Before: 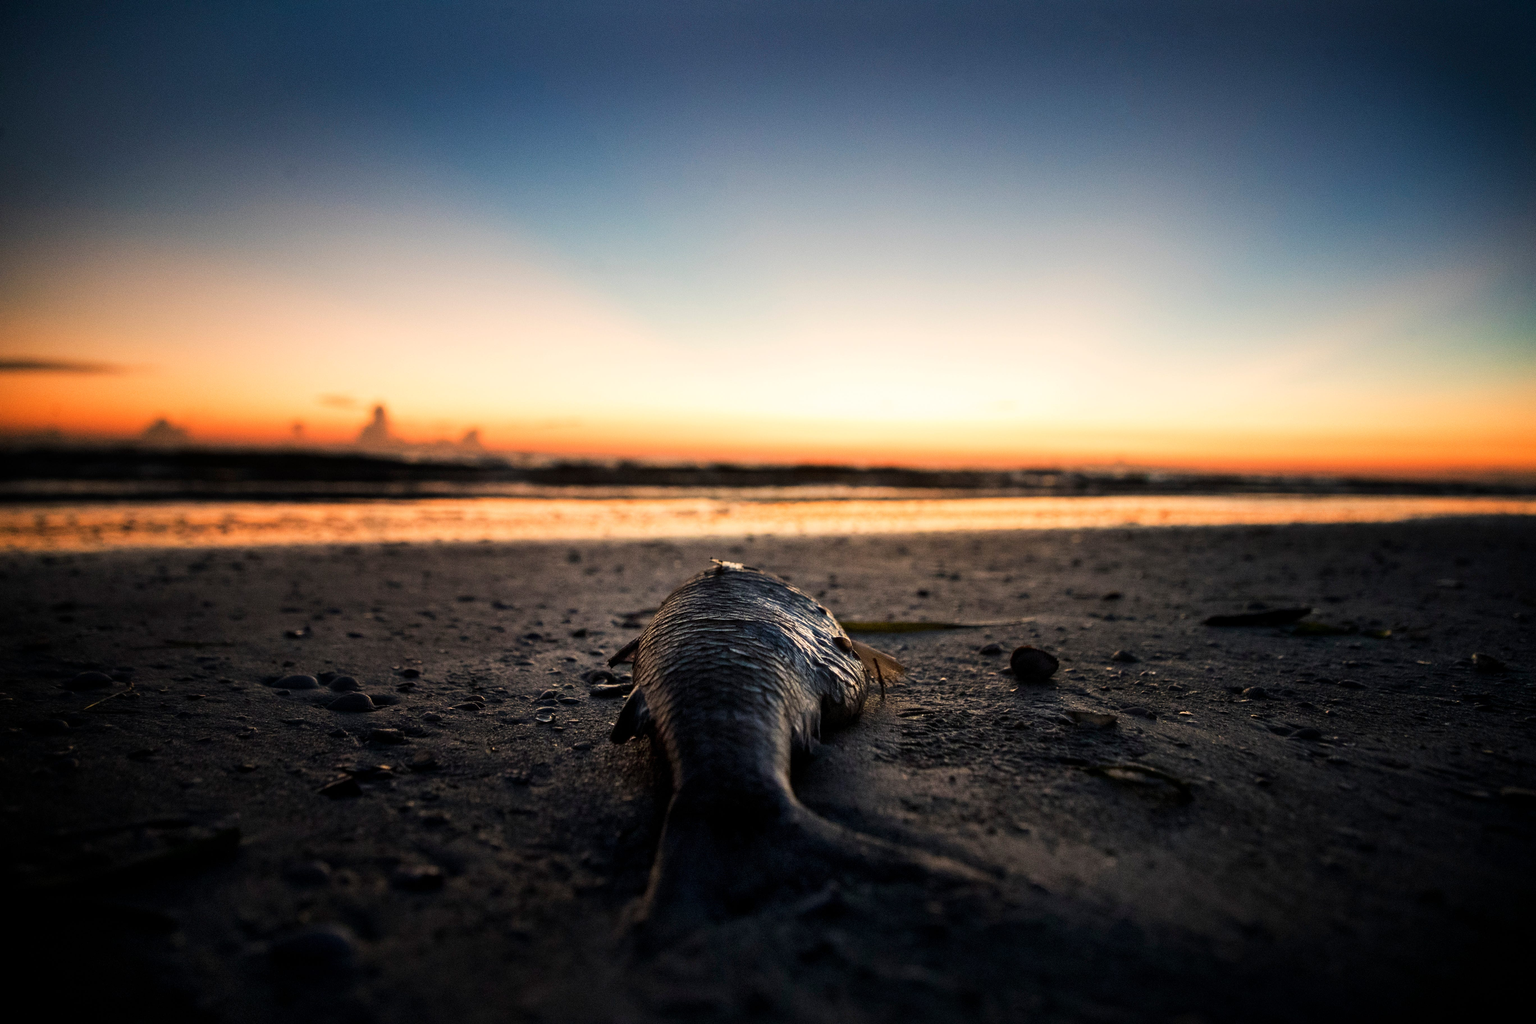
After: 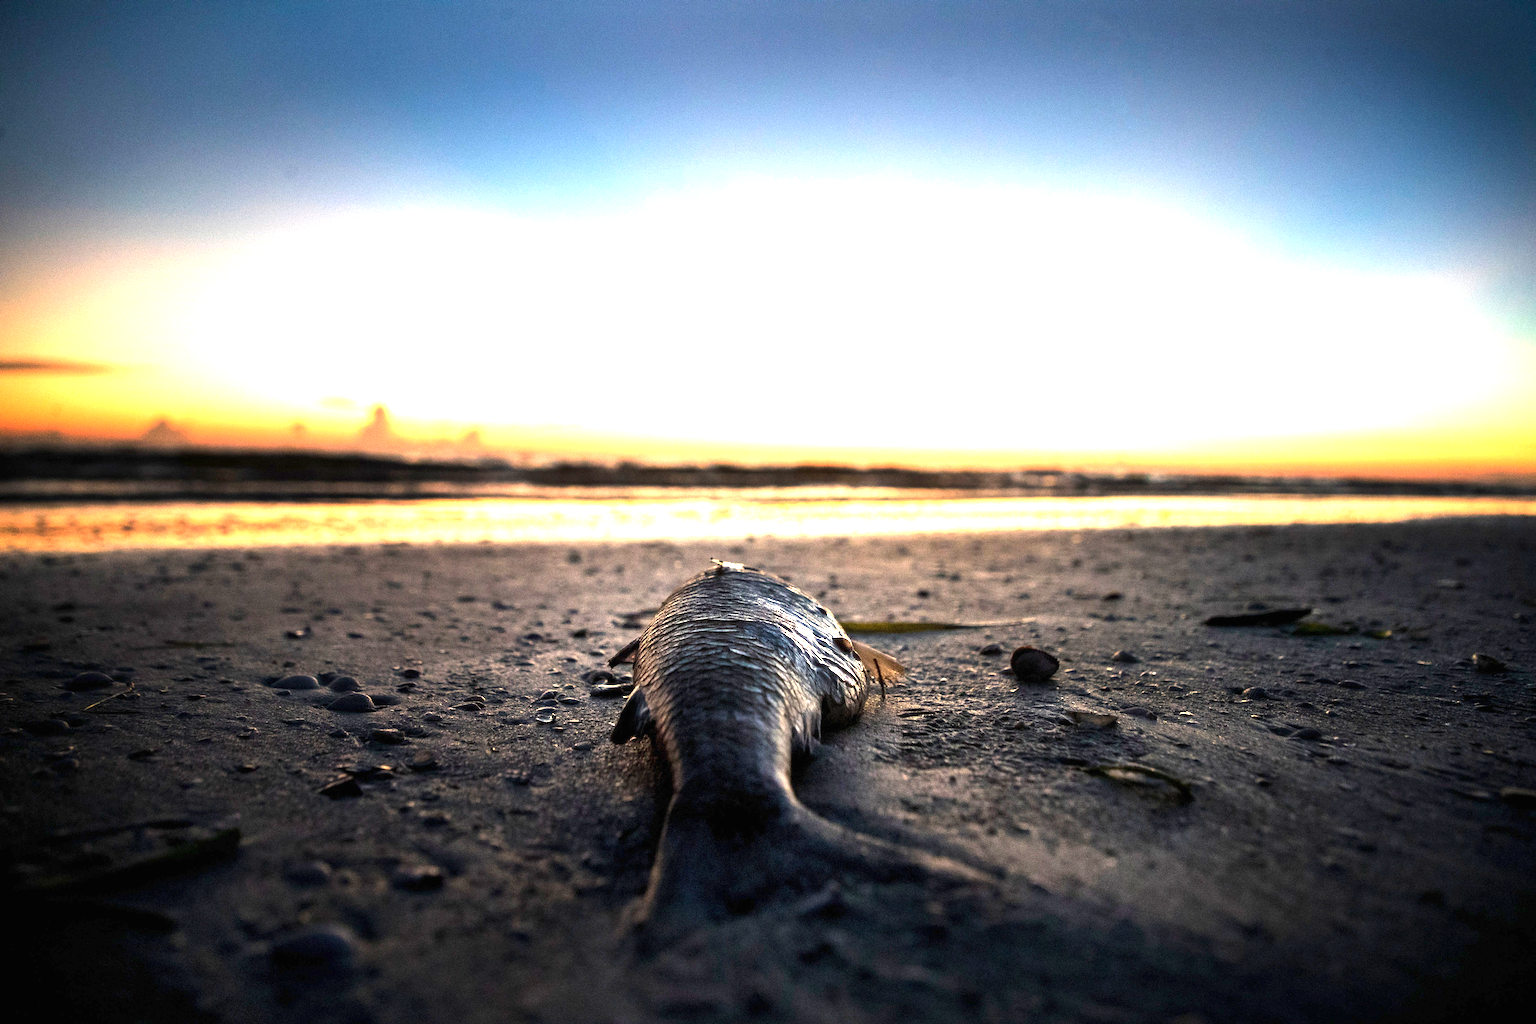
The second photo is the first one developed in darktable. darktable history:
exposure: black level correction 0, exposure 1.924 EV, compensate highlight preservation false
